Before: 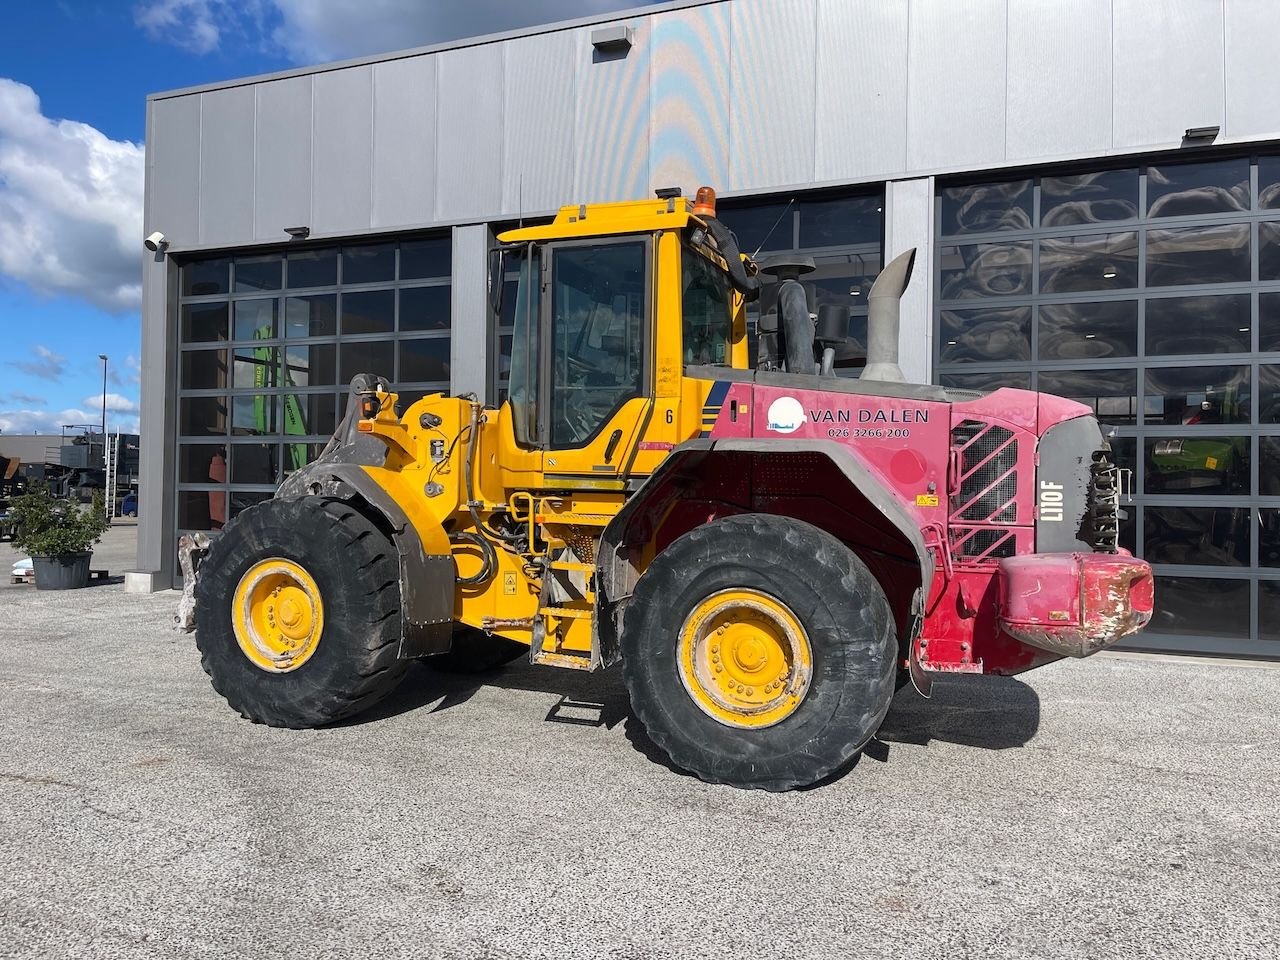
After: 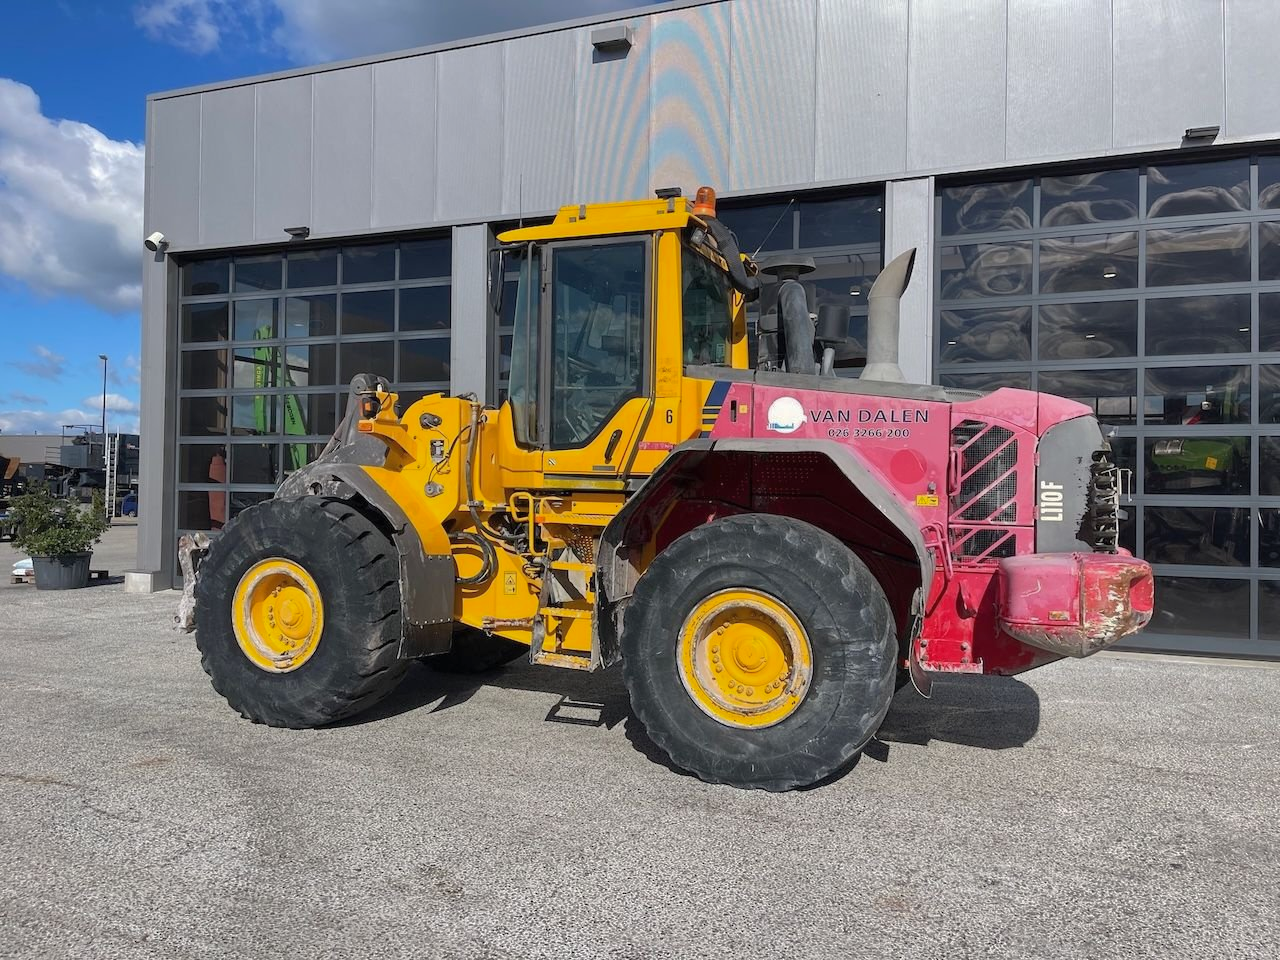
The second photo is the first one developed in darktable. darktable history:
shadows and highlights: shadows 39.95, highlights -59.97
